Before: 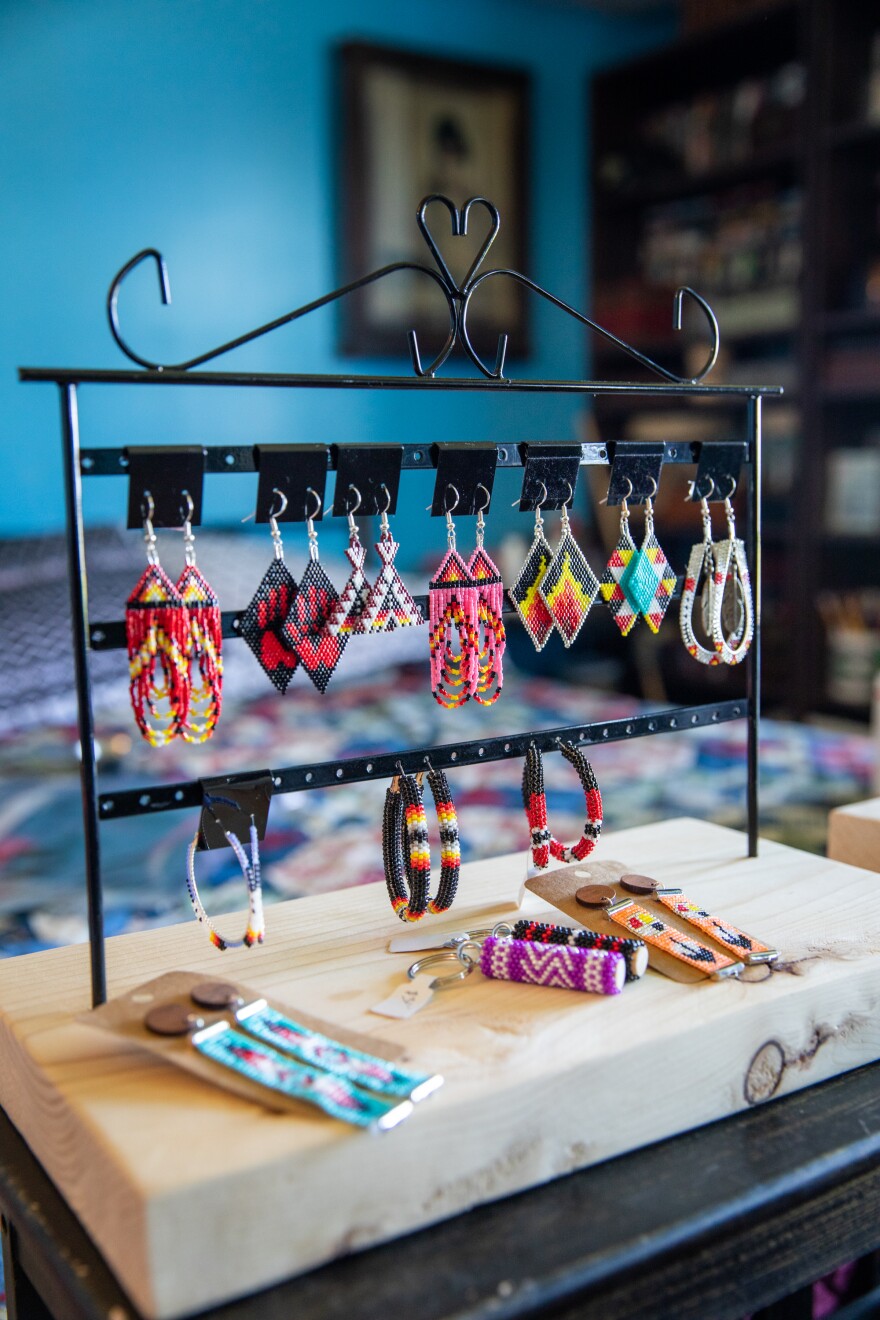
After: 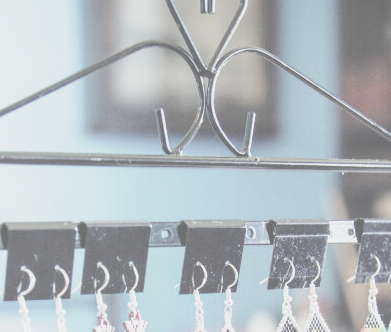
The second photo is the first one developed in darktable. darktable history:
crop: left 28.713%, top 16.864%, right 26.807%, bottom 57.952%
base curve: curves: ch0 [(0, 0) (0.028, 0.03) (0.121, 0.232) (0.46, 0.748) (0.859, 0.968) (1, 1)], preserve colors none
contrast brightness saturation: contrast -0.301, brightness 0.758, saturation -0.79
exposure: black level correction 0, exposure 1.178 EV, compensate highlight preservation false
color zones: curves: ch0 [(0, 0.5) (0.143, 0.5) (0.286, 0.456) (0.429, 0.5) (0.571, 0.5) (0.714, 0.5) (0.857, 0.5) (1, 0.5)]; ch1 [(0, 0.5) (0.143, 0.5) (0.286, 0.422) (0.429, 0.5) (0.571, 0.5) (0.714, 0.5) (0.857, 0.5) (1, 0.5)]
tone curve: curves: ch0 [(0, 0) (0.077, 0.082) (0.765, 0.73) (1, 1)], preserve colors none
